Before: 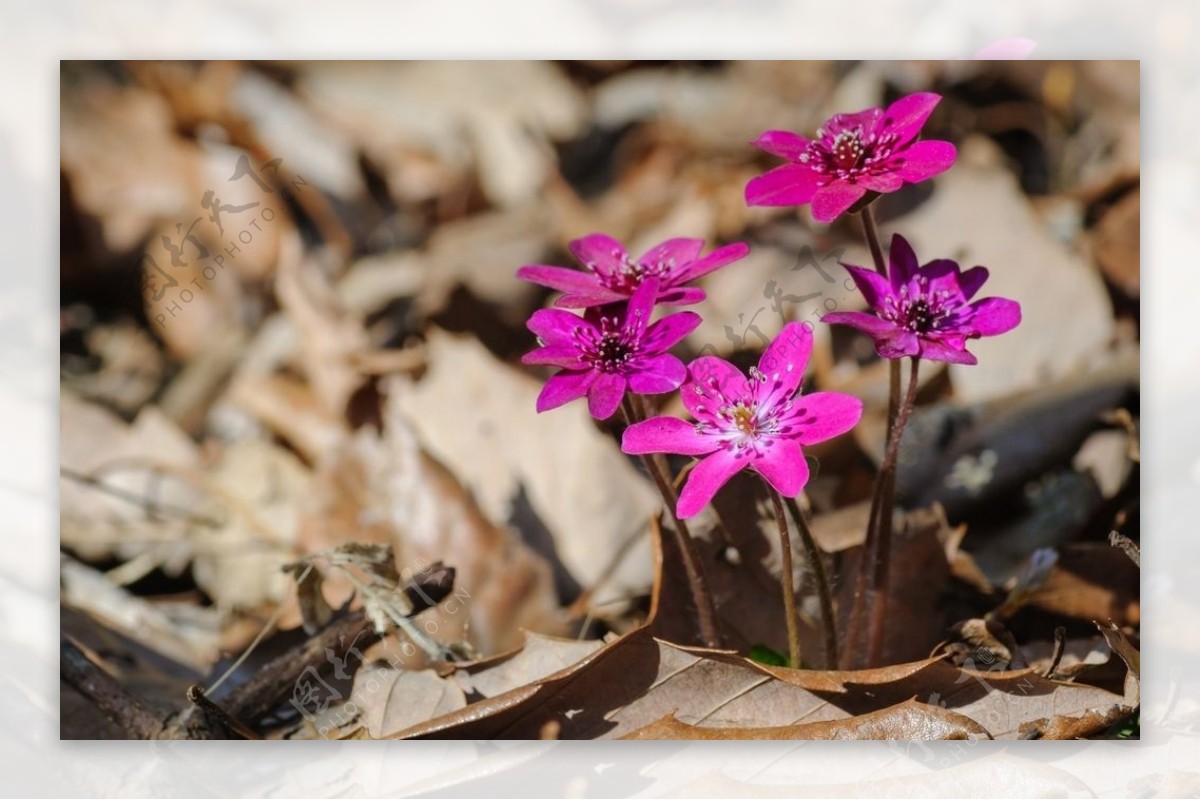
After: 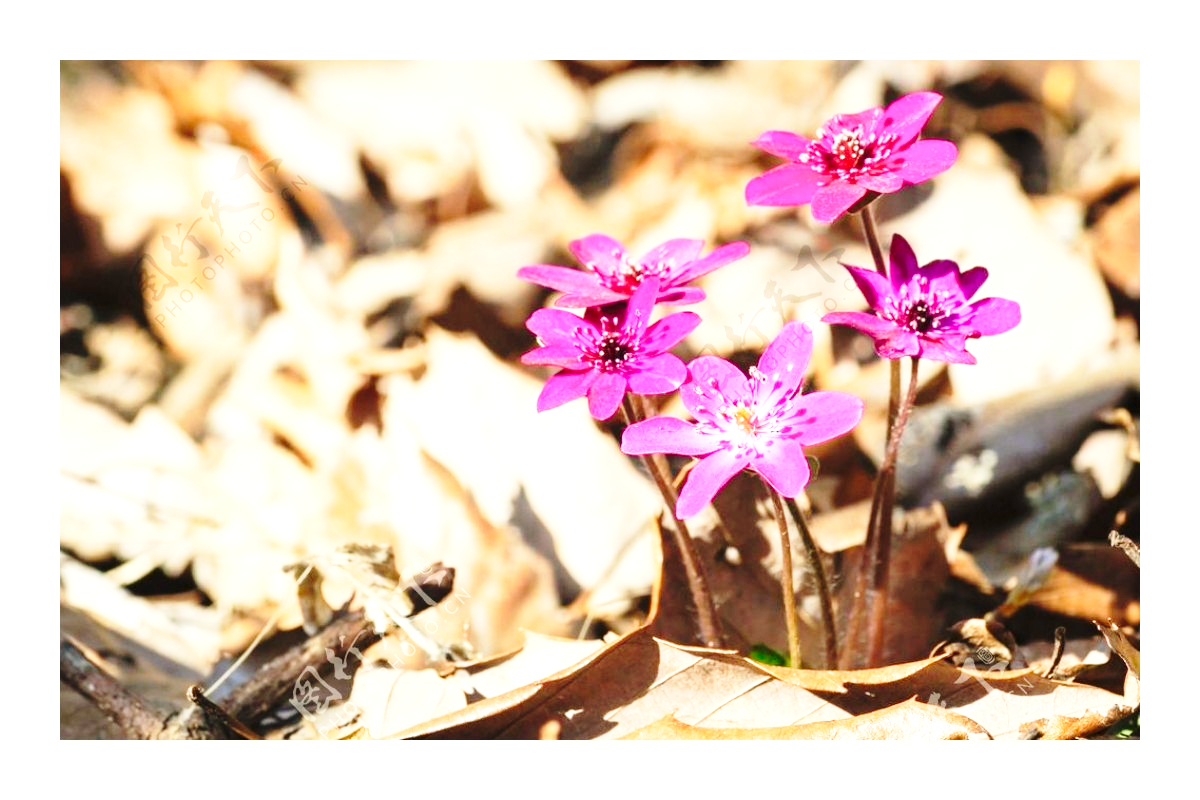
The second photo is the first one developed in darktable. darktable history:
exposure: black level correction 0, exposure 1.3 EV, compensate exposure bias true, compensate highlight preservation false
white balance: red 1.029, blue 0.92
base curve: curves: ch0 [(0, 0) (0.028, 0.03) (0.121, 0.232) (0.46, 0.748) (0.859, 0.968) (1, 1)], preserve colors none
